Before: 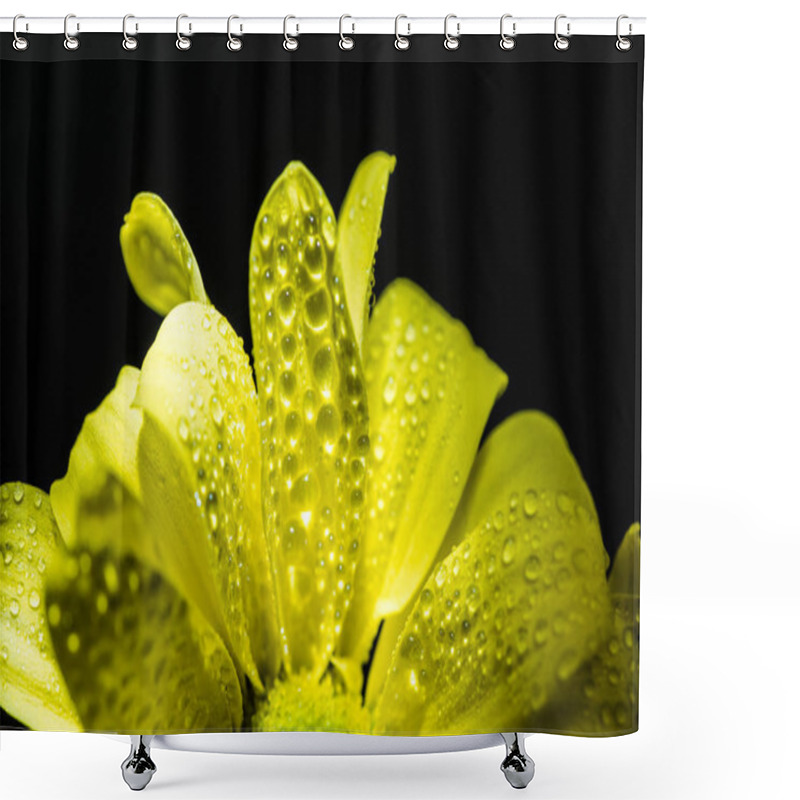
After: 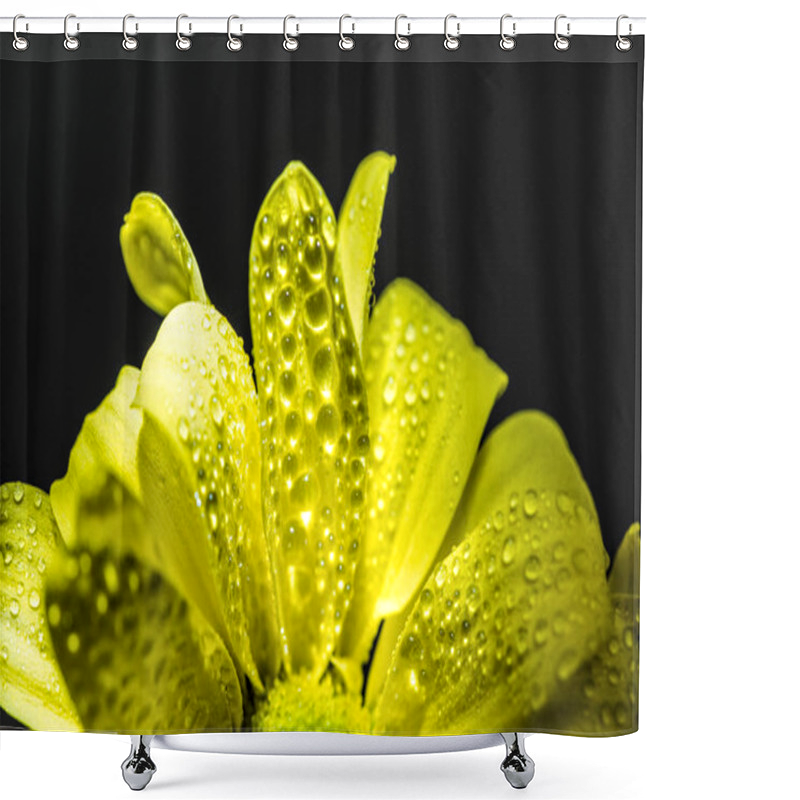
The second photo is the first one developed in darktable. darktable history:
local contrast: on, module defaults
exposure: exposure 0.201 EV, compensate highlight preservation false
